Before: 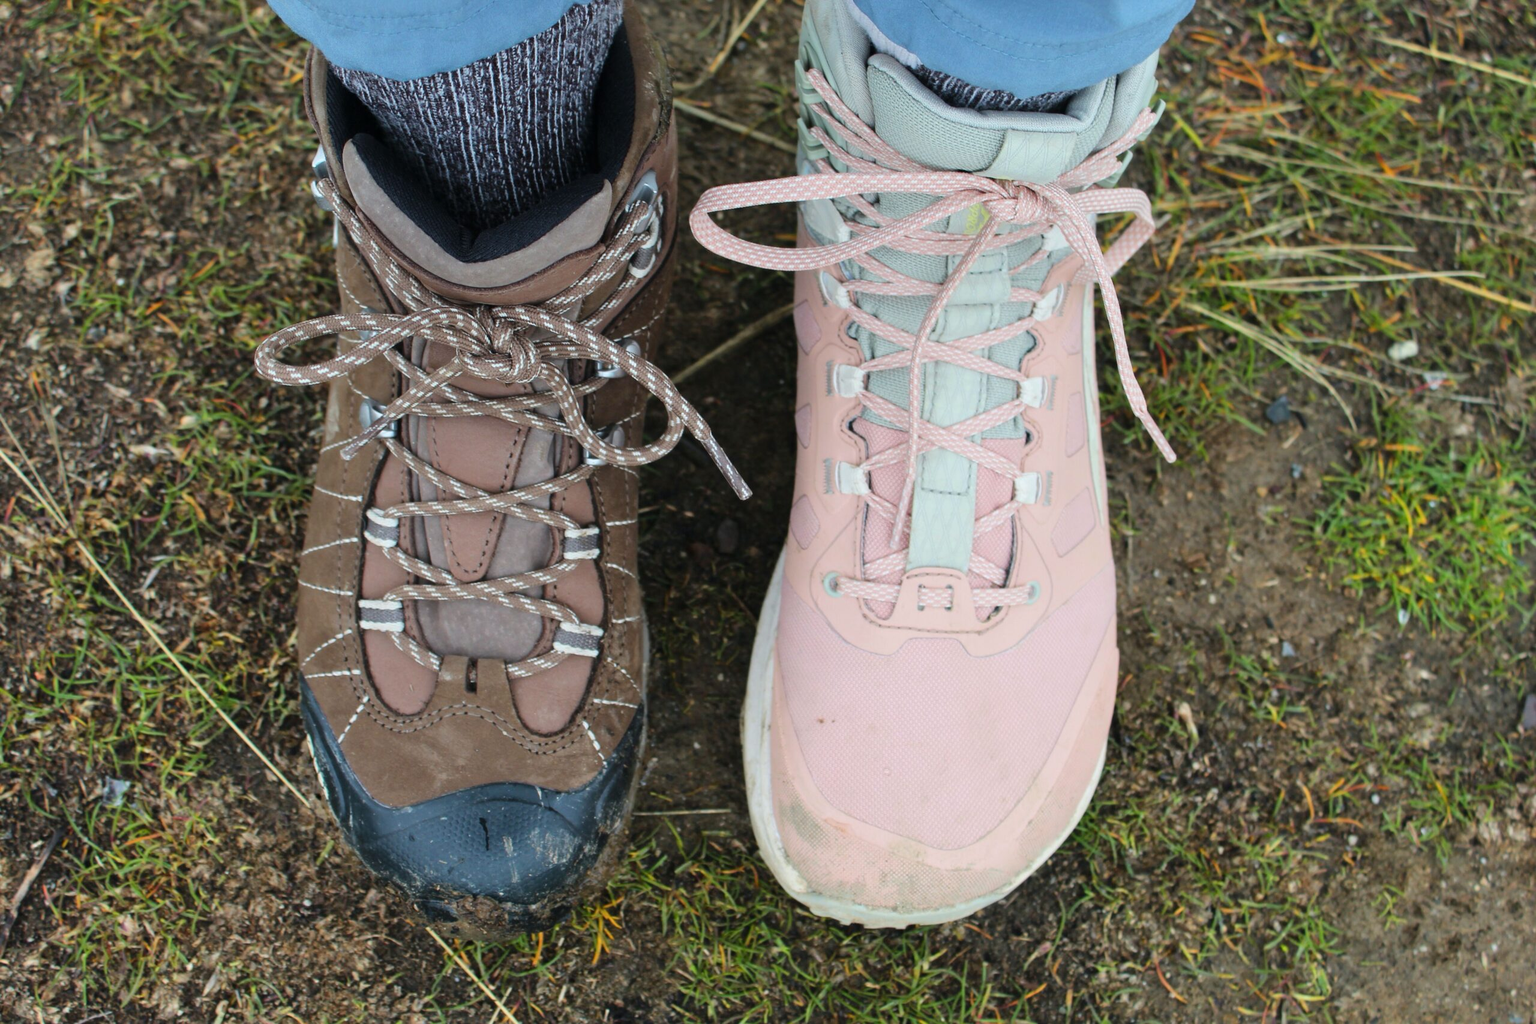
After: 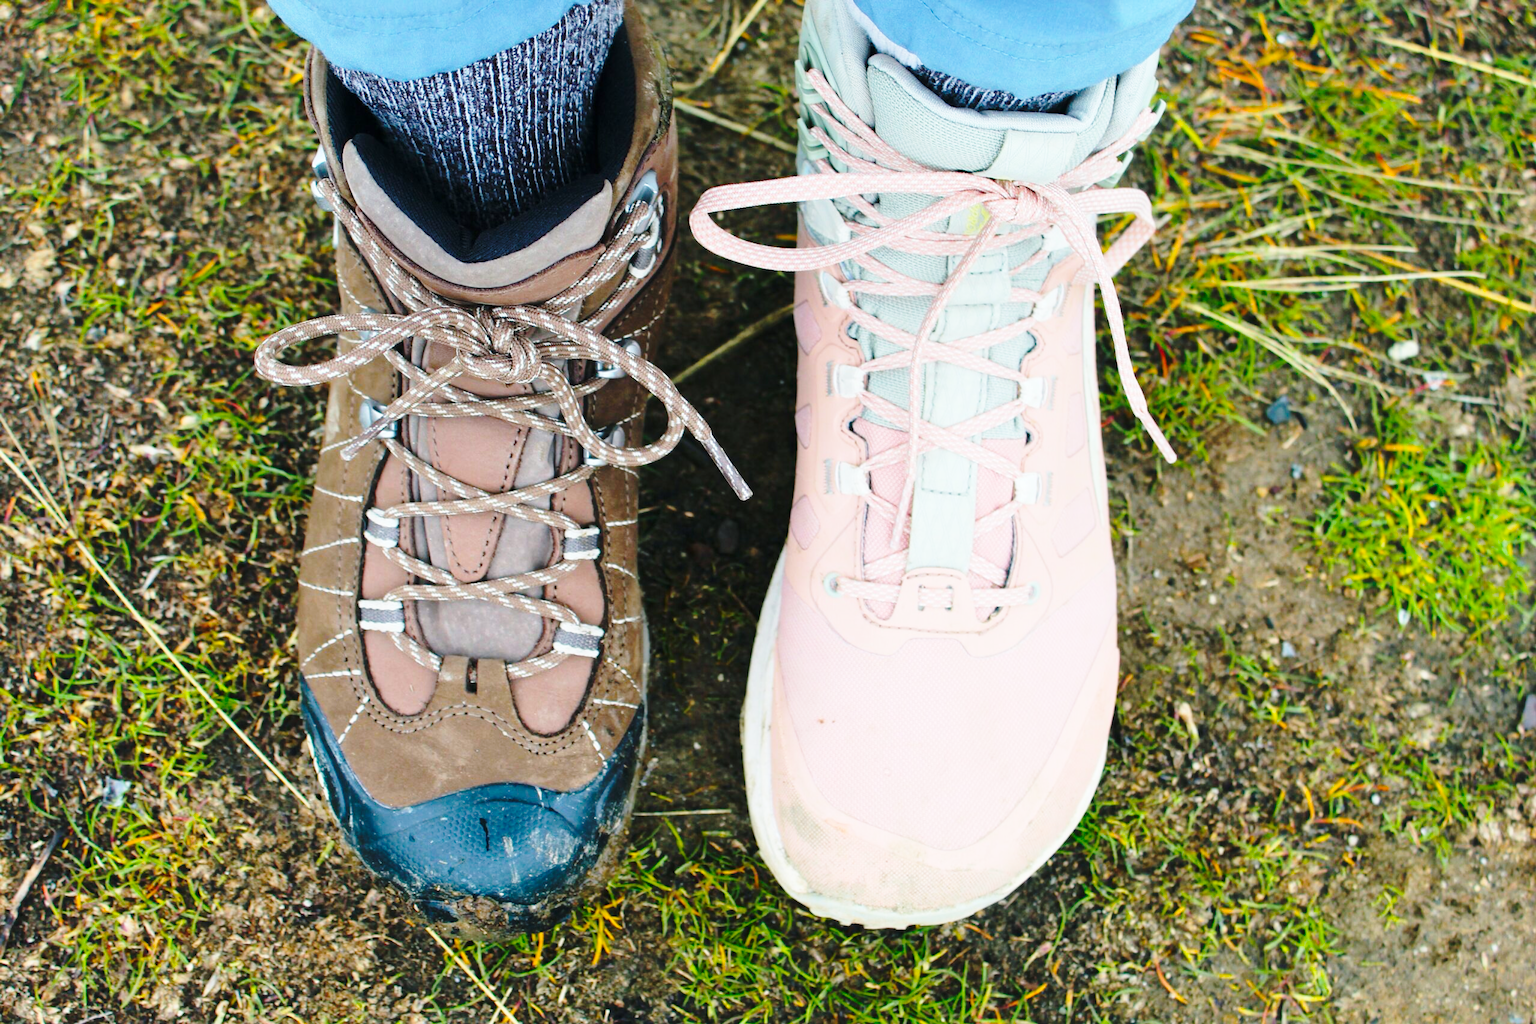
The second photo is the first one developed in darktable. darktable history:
color balance rgb: shadows lift › chroma 2.026%, shadows lift › hue 219.93°, perceptual saturation grading › global saturation 30.542%
base curve: curves: ch0 [(0, 0) (0.032, 0.037) (0.105, 0.228) (0.435, 0.76) (0.856, 0.983) (1, 1)], preserve colors none
